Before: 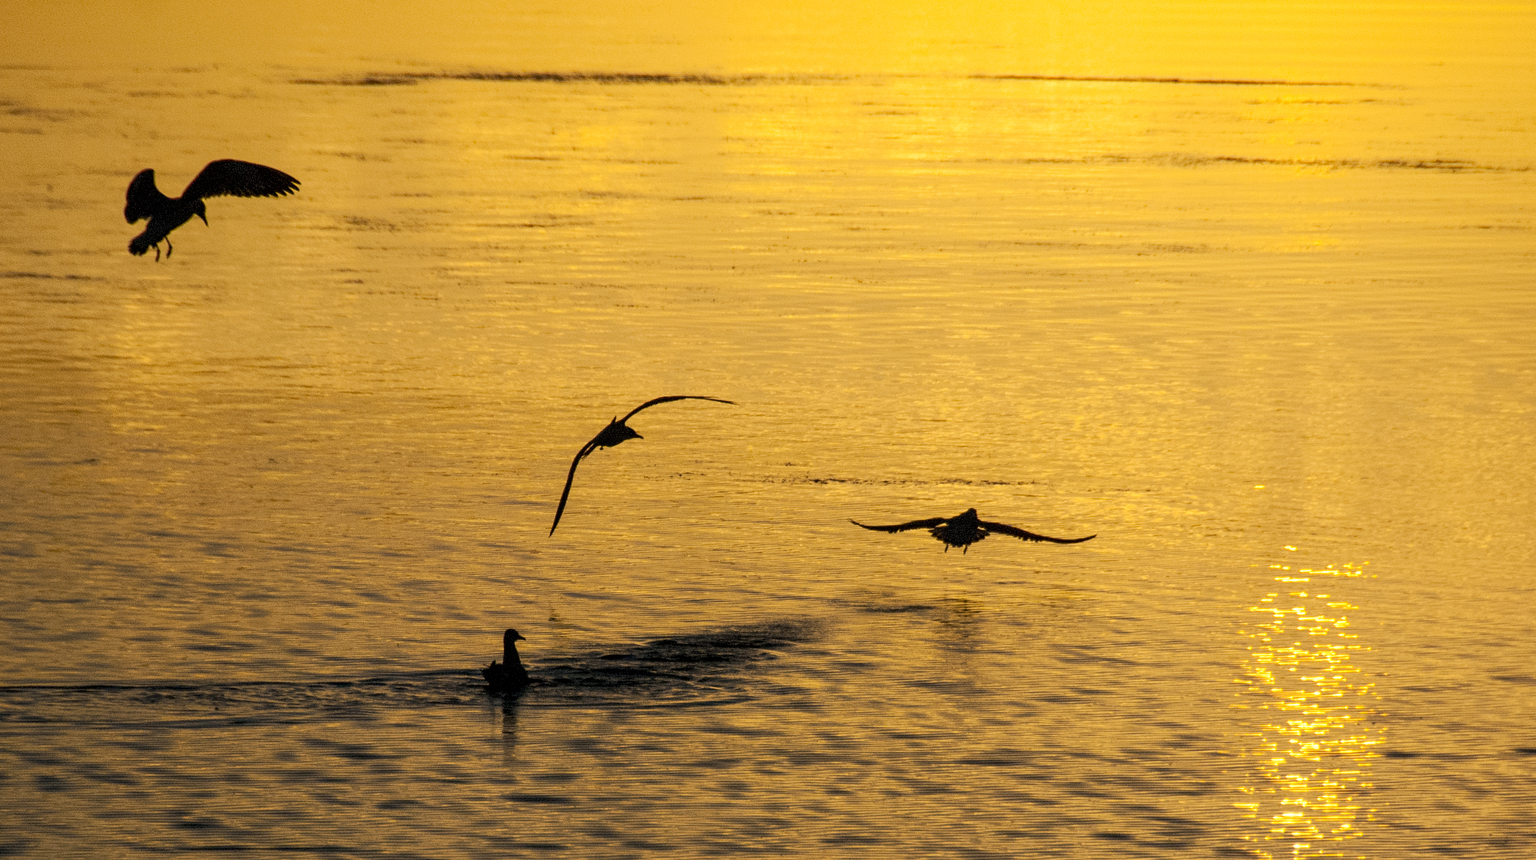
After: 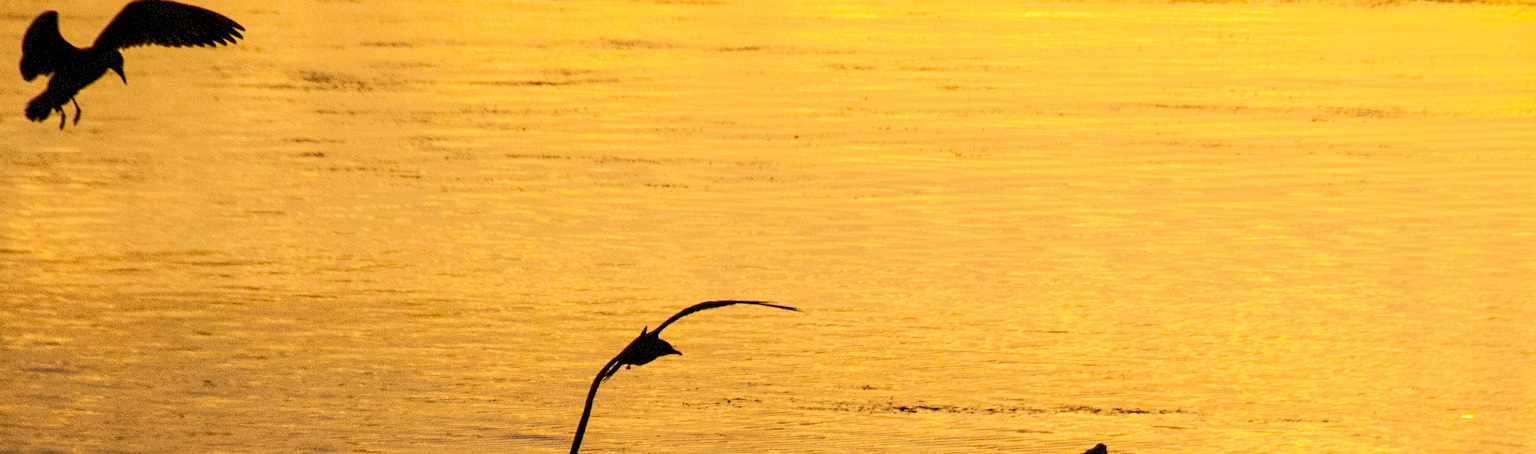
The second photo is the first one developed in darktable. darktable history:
vignetting: fall-off start 99.77%, brightness -0.248, saturation 0.143
crop: left 7.106%, top 18.71%, right 14.472%, bottom 39.791%
contrast brightness saturation: contrast 0.145, brightness 0.044
